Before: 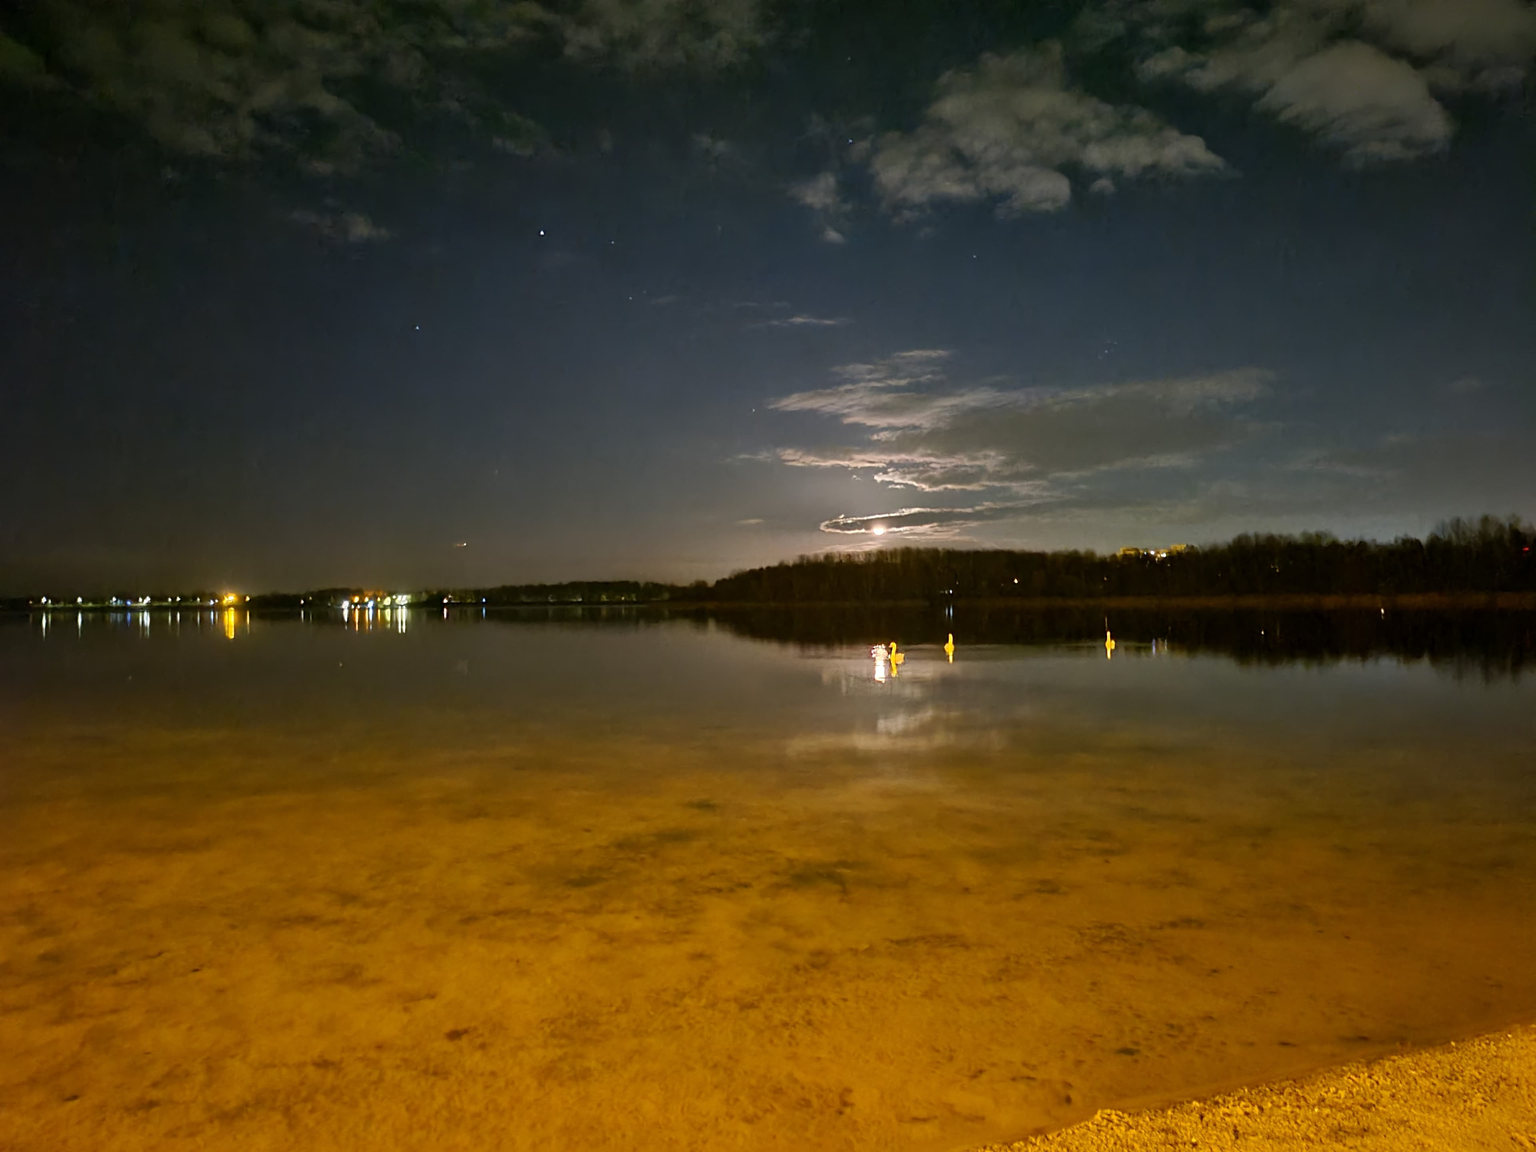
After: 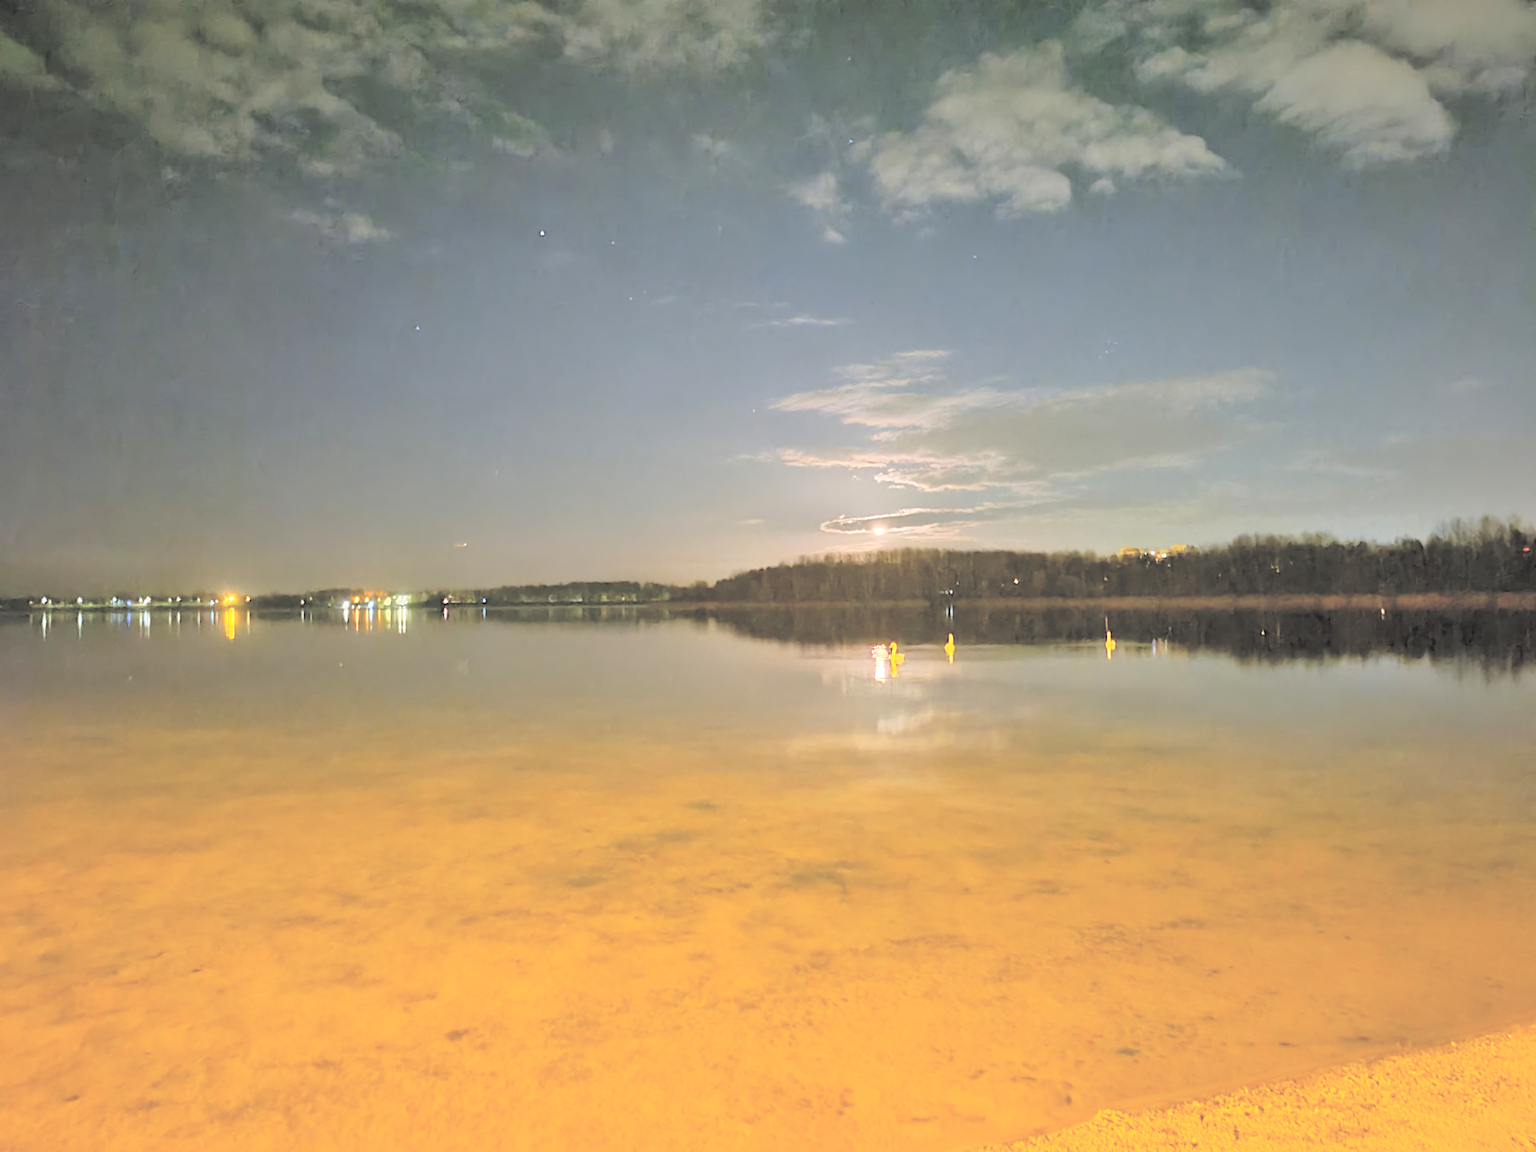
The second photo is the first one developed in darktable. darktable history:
contrast brightness saturation: brightness 0.996
